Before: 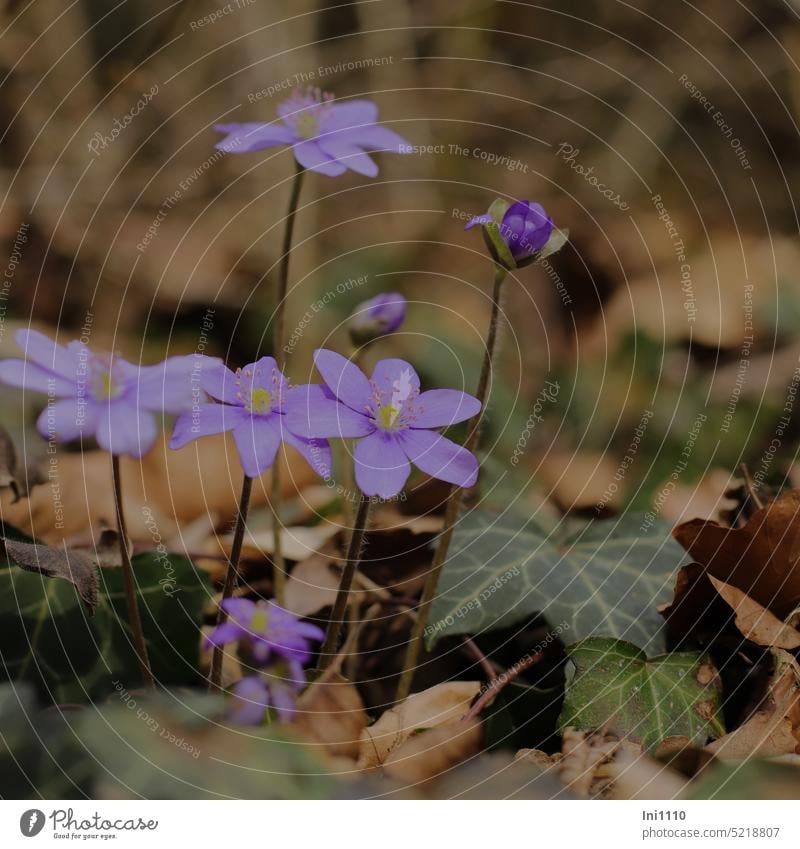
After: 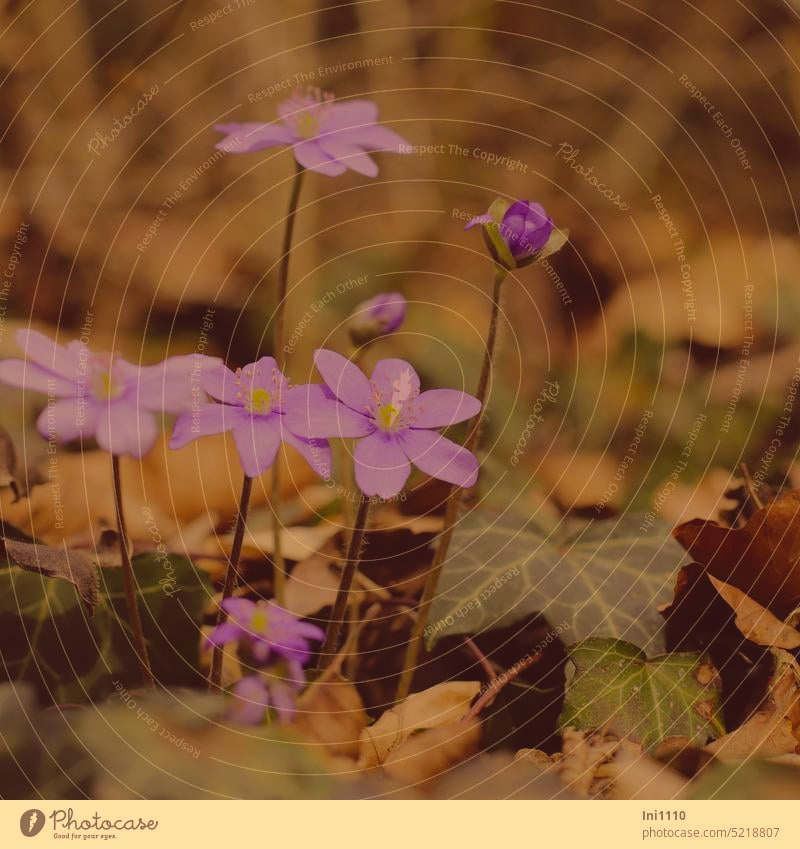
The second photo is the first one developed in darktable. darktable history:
contrast brightness saturation: contrast -0.147, brightness 0.041, saturation -0.13
color correction: highlights a* 9.96, highlights b* 39.24, shadows a* 15.01, shadows b* 3.29
